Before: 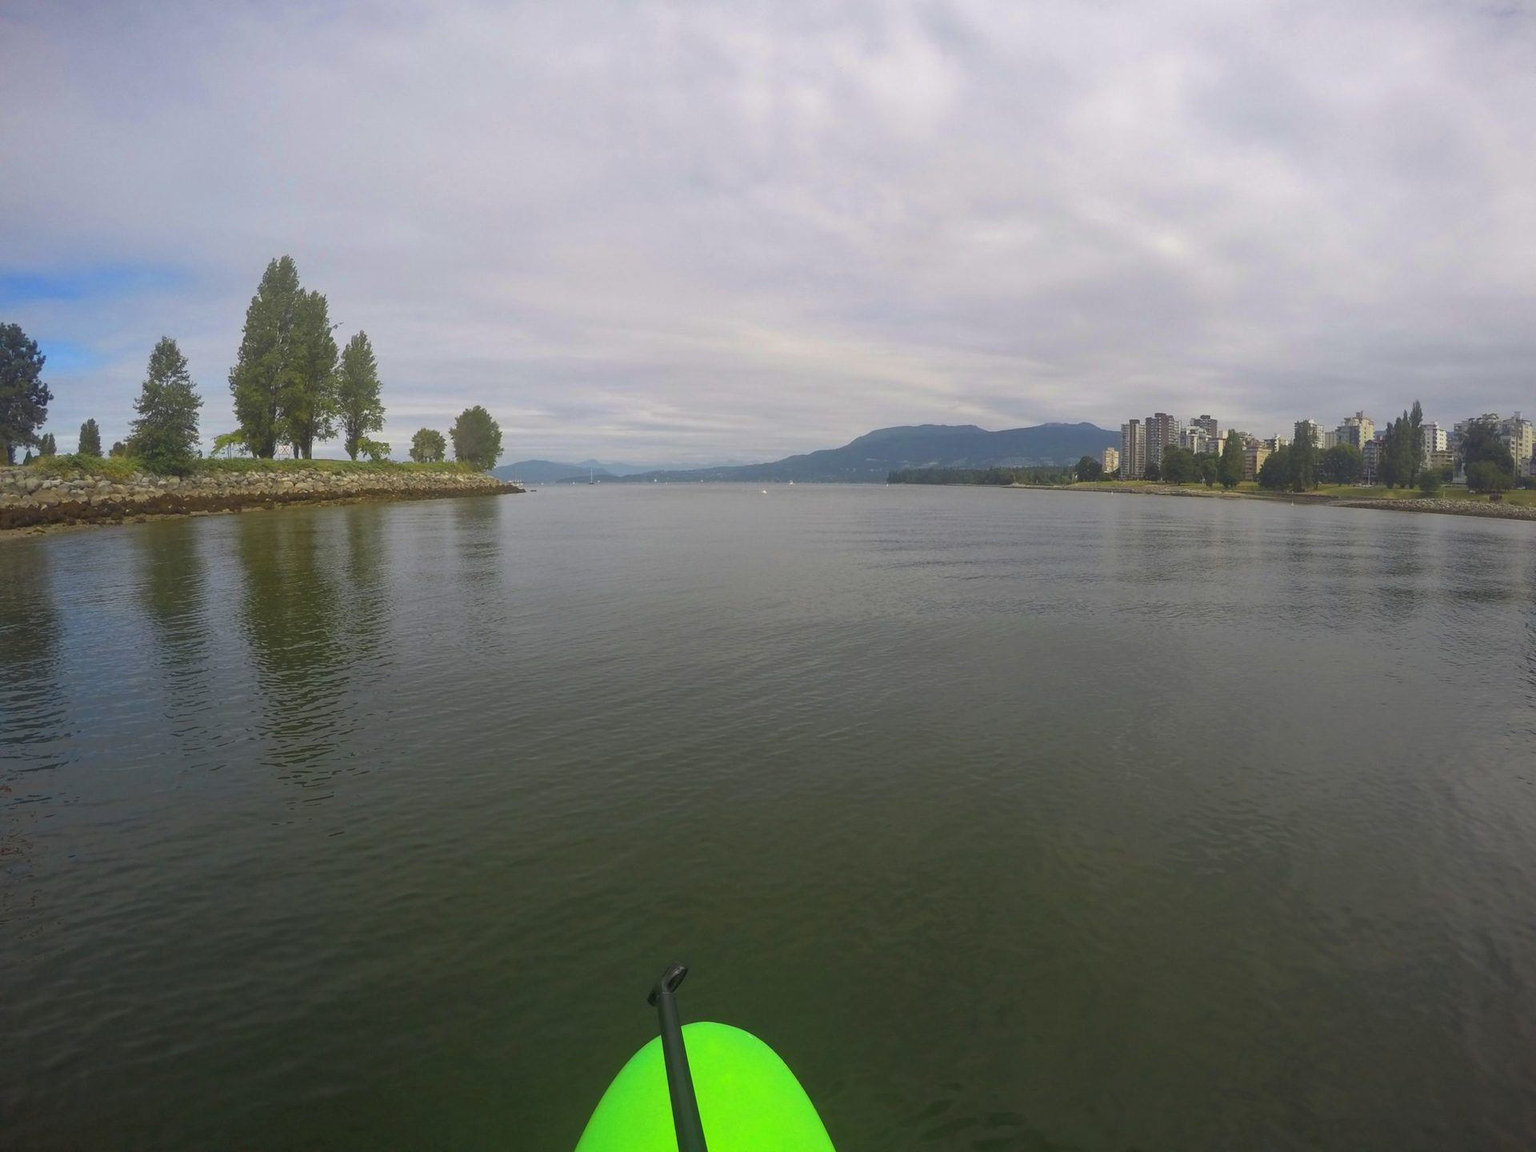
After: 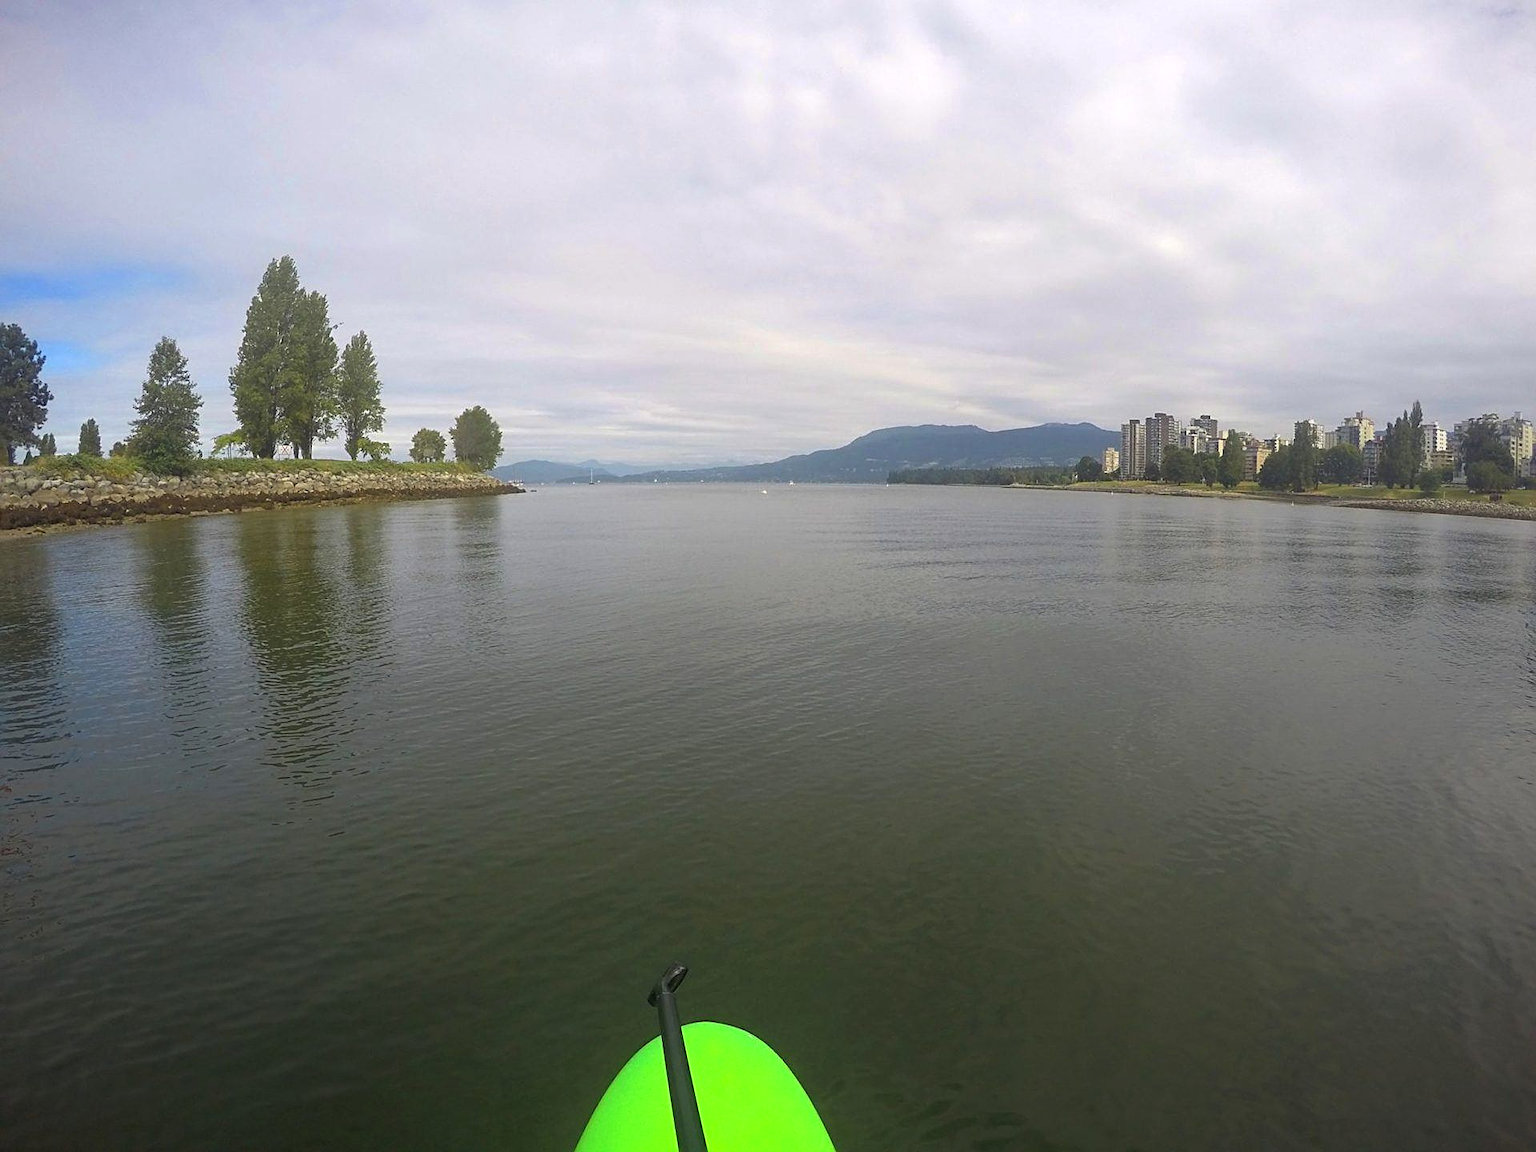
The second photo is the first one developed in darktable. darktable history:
tone equalizer: -8 EV -0.423 EV, -7 EV -0.381 EV, -6 EV -0.296 EV, -5 EV -0.2 EV, -3 EV 0.234 EV, -2 EV 0.313 EV, -1 EV 0.397 EV, +0 EV 0.42 EV
sharpen: on, module defaults
